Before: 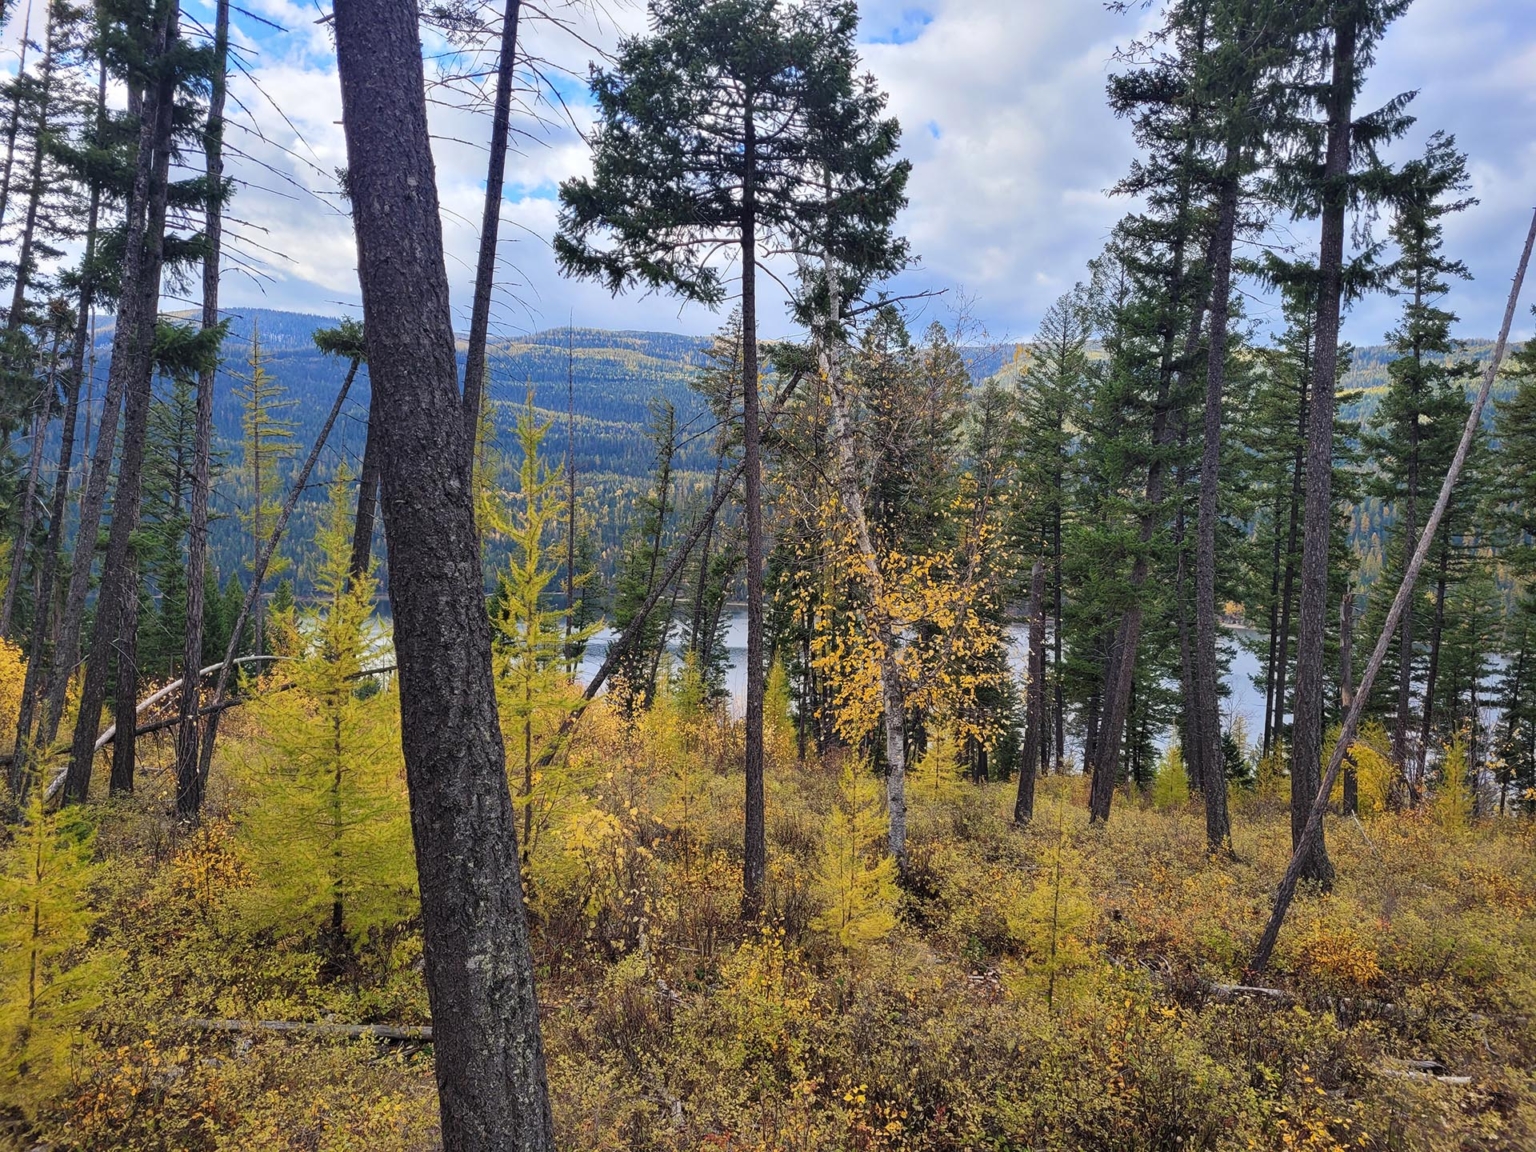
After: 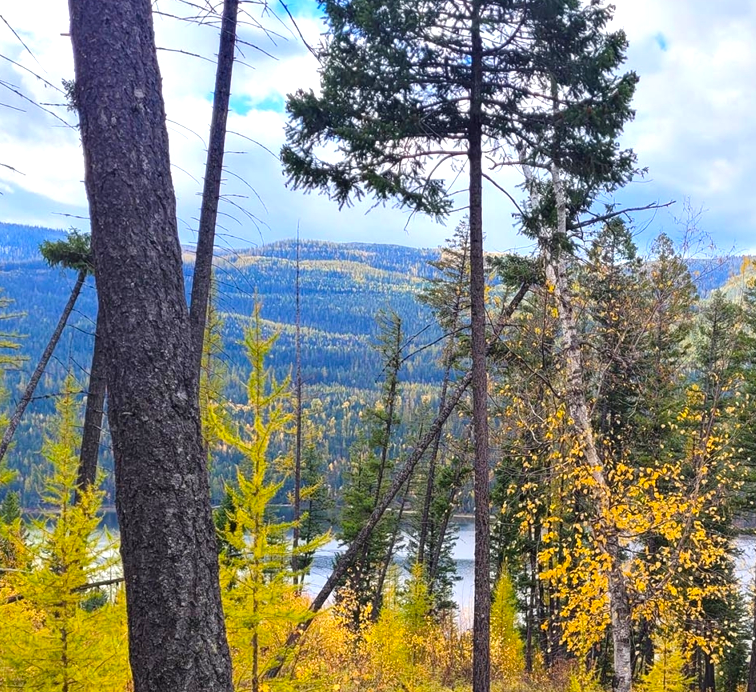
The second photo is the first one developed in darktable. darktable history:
exposure: exposure 0.493 EV, compensate highlight preservation false
color balance rgb: perceptual saturation grading › global saturation 20%, global vibrance 20%
crop: left 17.835%, top 7.675%, right 32.881%, bottom 32.213%
